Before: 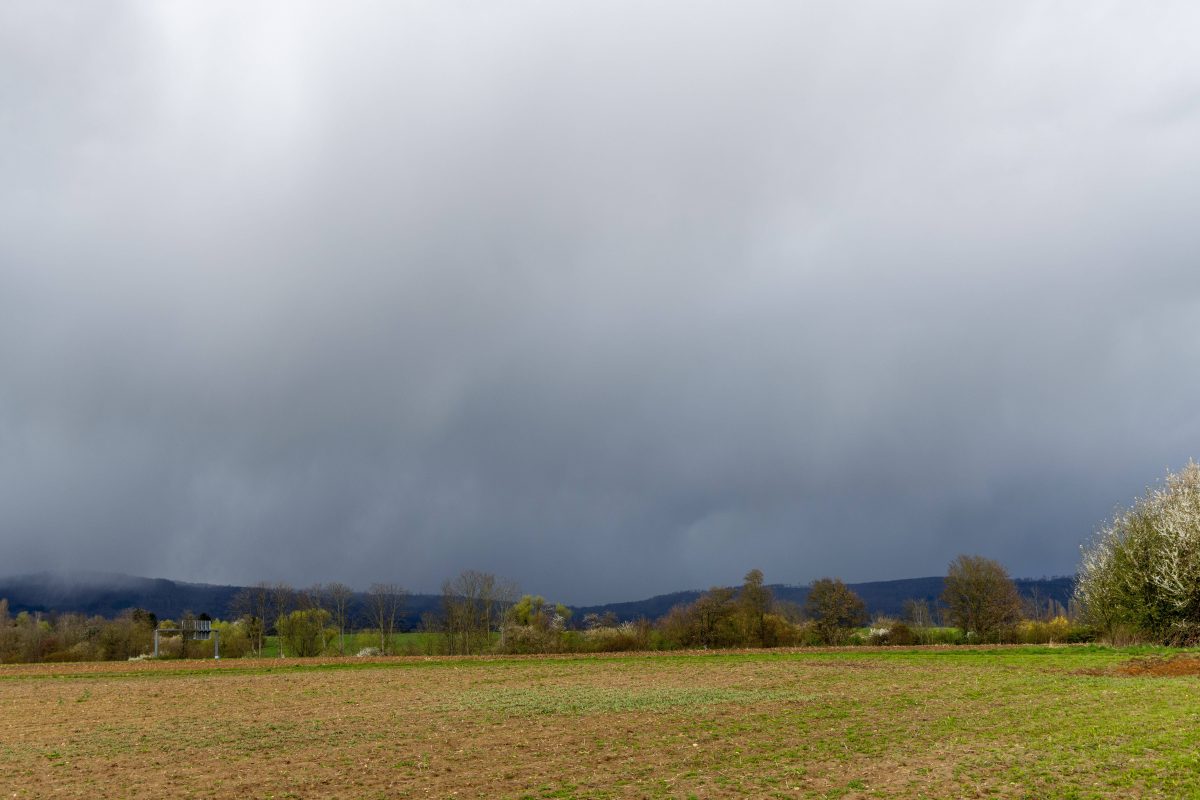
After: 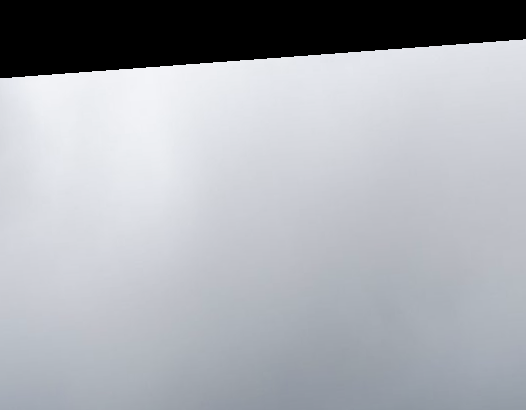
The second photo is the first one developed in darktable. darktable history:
crop and rotate: left 10.817%, top 0.062%, right 47.194%, bottom 53.626%
rotate and perspective: rotation -4.25°, automatic cropping off
color balance: input saturation 80.07%
